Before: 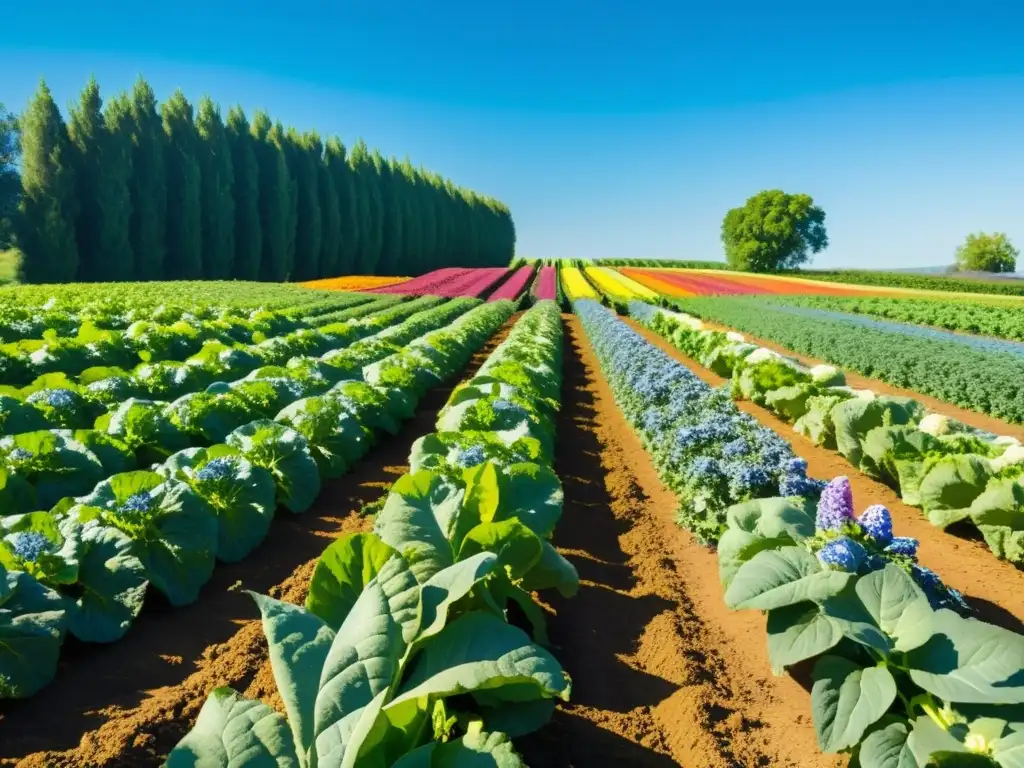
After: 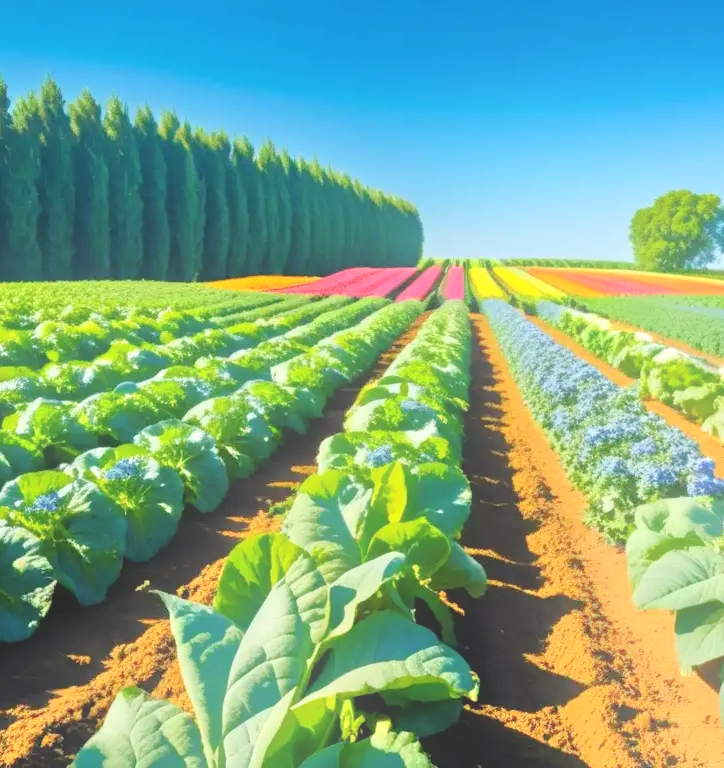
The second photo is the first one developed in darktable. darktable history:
tone equalizer: -7 EV 0.15 EV, -6 EV 0.6 EV, -5 EV 1.15 EV, -4 EV 1.33 EV, -3 EV 1.15 EV, -2 EV 0.6 EV, -1 EV 0.15 EV, mask exposure compensation -0.5 EV
bloom: on, module defaults
crop and rotate: left 9.061%, right 20.142%
